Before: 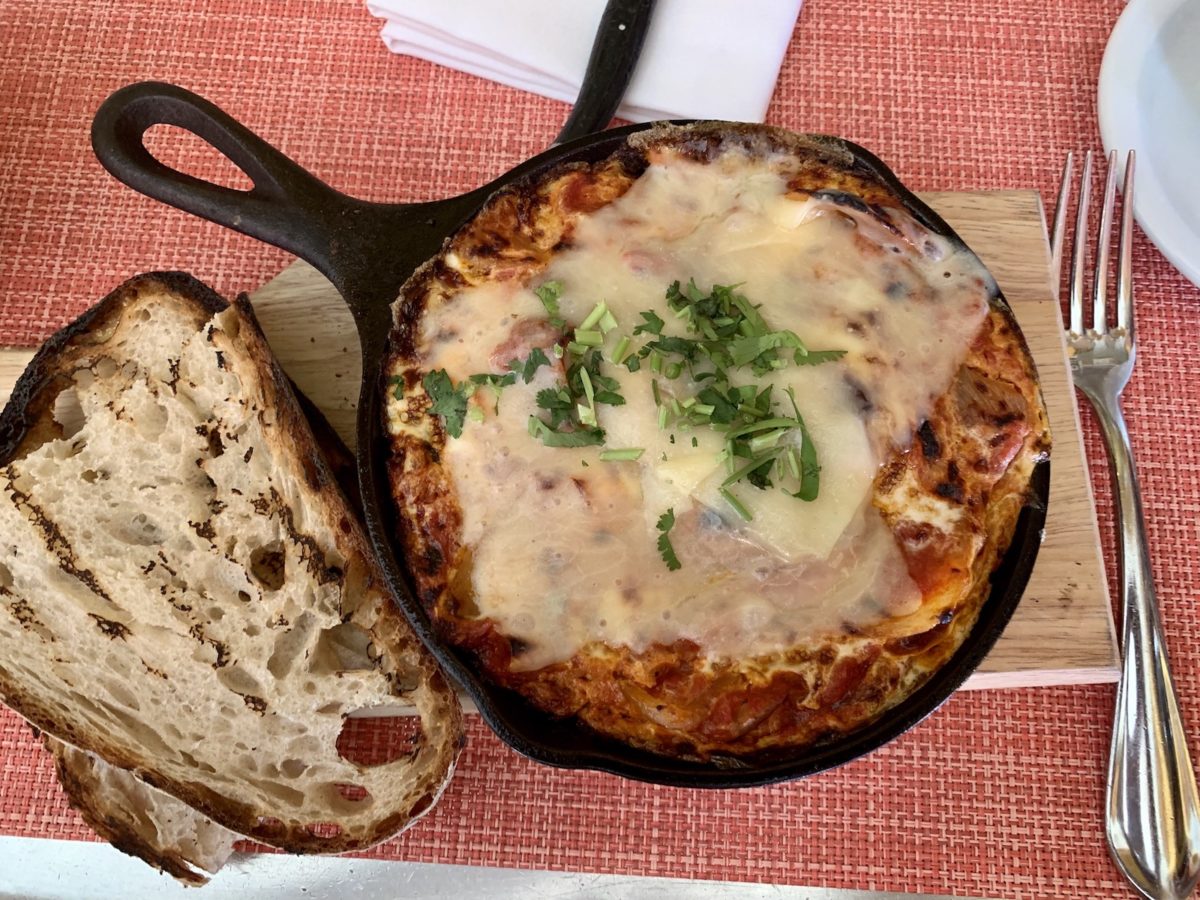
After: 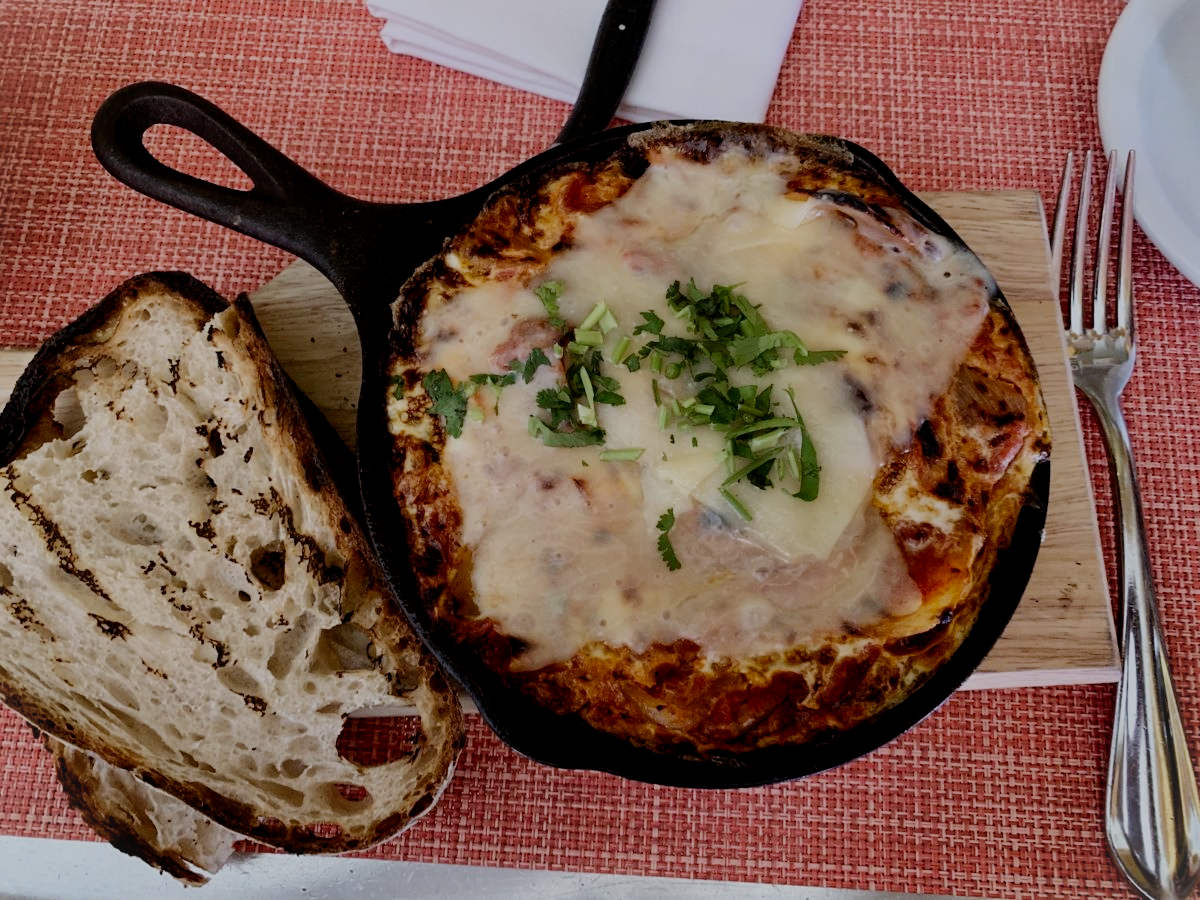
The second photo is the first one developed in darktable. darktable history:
filmic rgb: middle gray luminance 29%, black relative exposure -10.3 EV, white relative exposure 5.5 EV, threshold 6 EV, target black luminance 0%, hardness 3.95, latitude 2.04%, contrast 1.132, highlights saturation mix 5%, shadows ↔ highlights balance 15.11%, preserve chrominance no, color science v3 (2019), use custom middle-gray values true, iterations of high-quality reconstruction 0, enable highlight reconstruction true
rotate and perspective: crop left 0, crop top 0
vignetting: fall-off start 100%, brightness 0.05, saturation 0
white balance: red 0.984, blue 1.059
